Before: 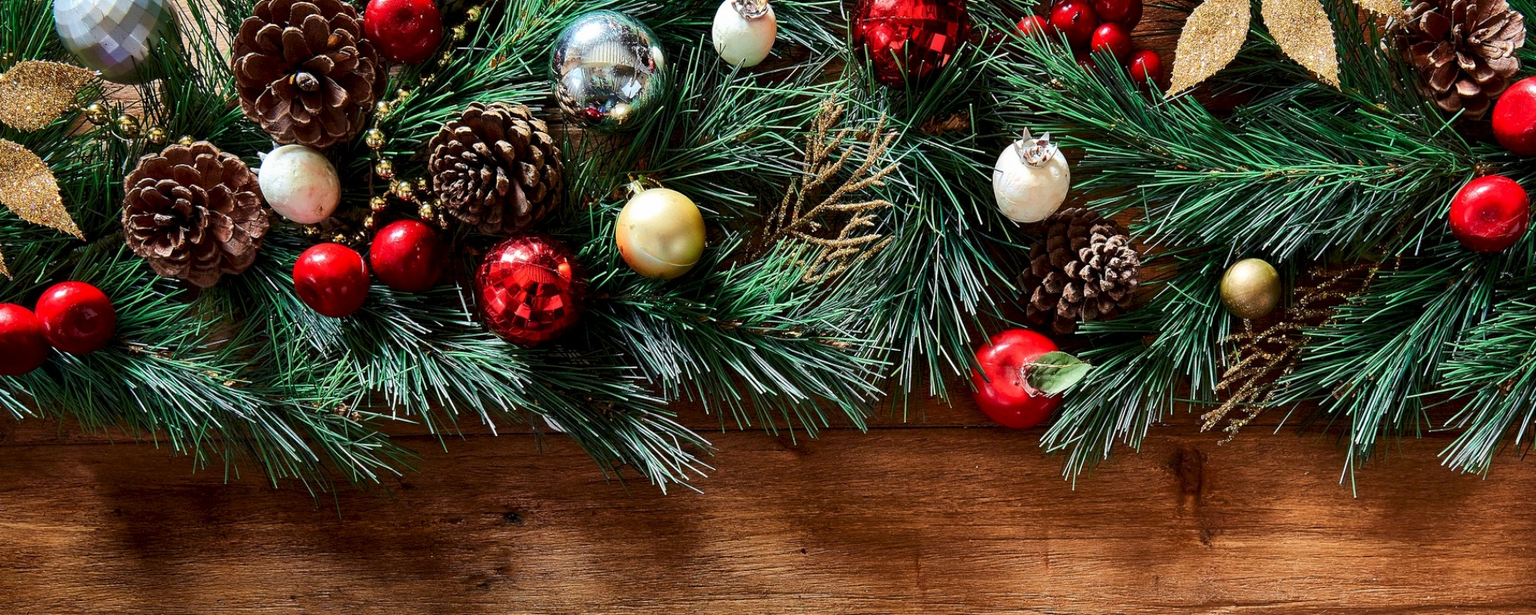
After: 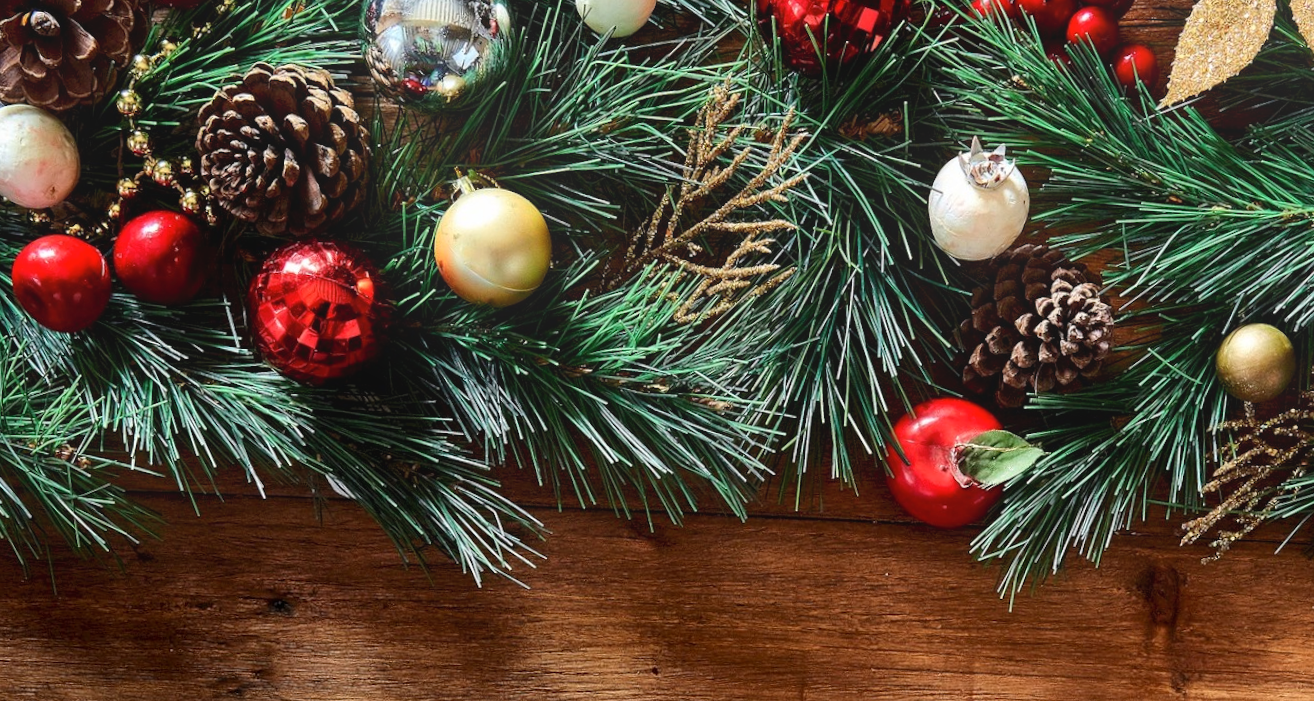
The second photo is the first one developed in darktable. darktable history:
crop and rotate: angle -3.27°, left 14.277%, top 0.028%, right 10.766%, bottom 0.028%
bloom: on, module defaults
